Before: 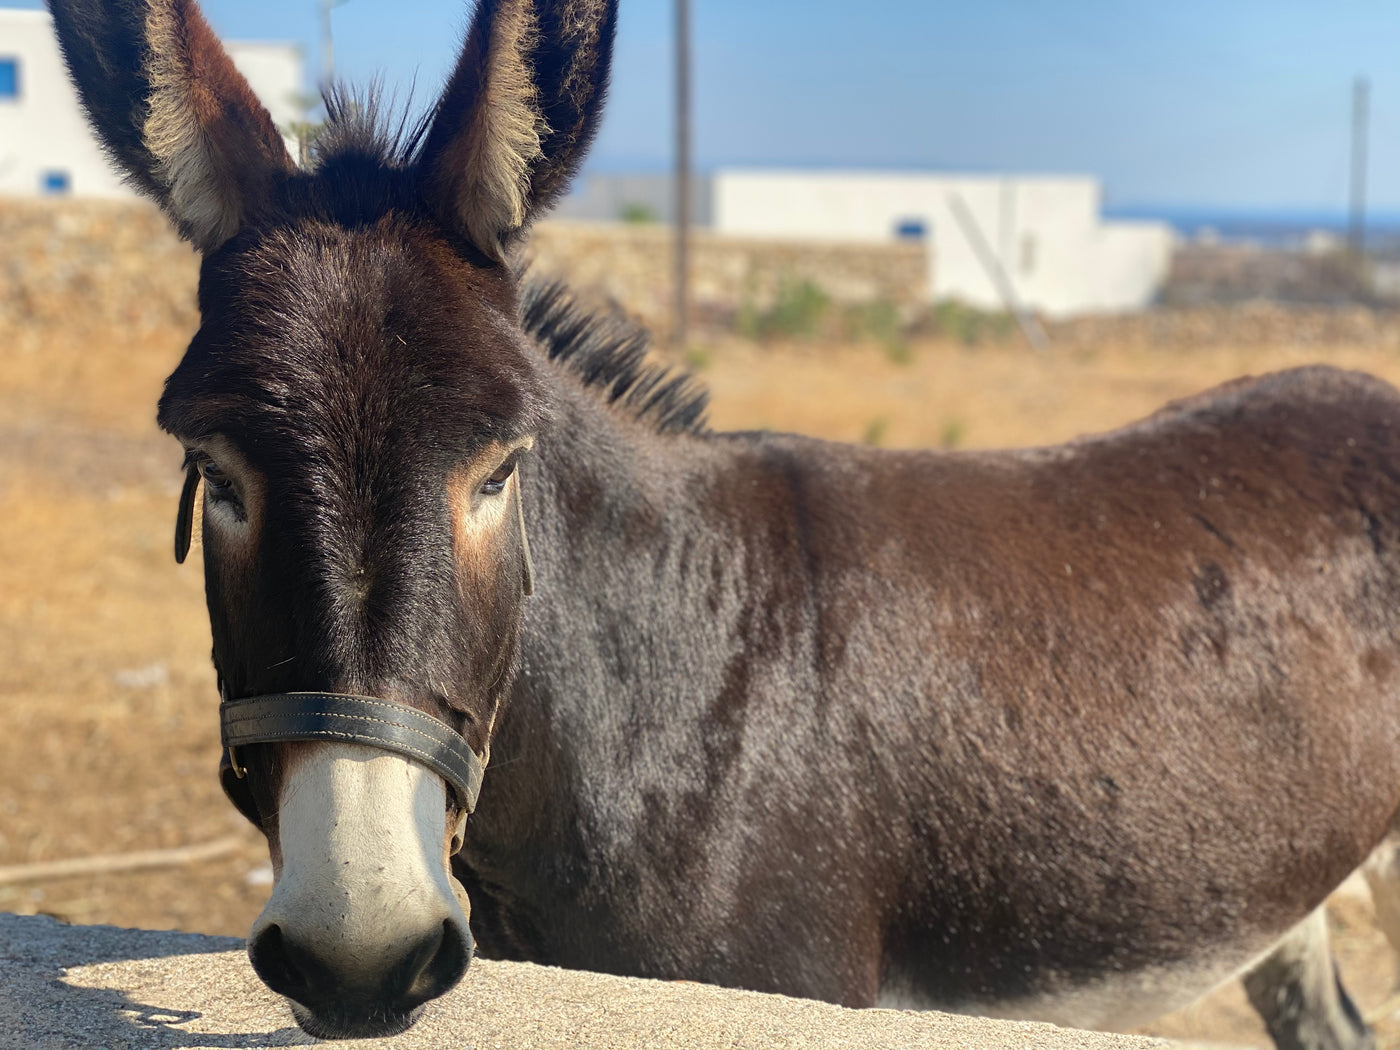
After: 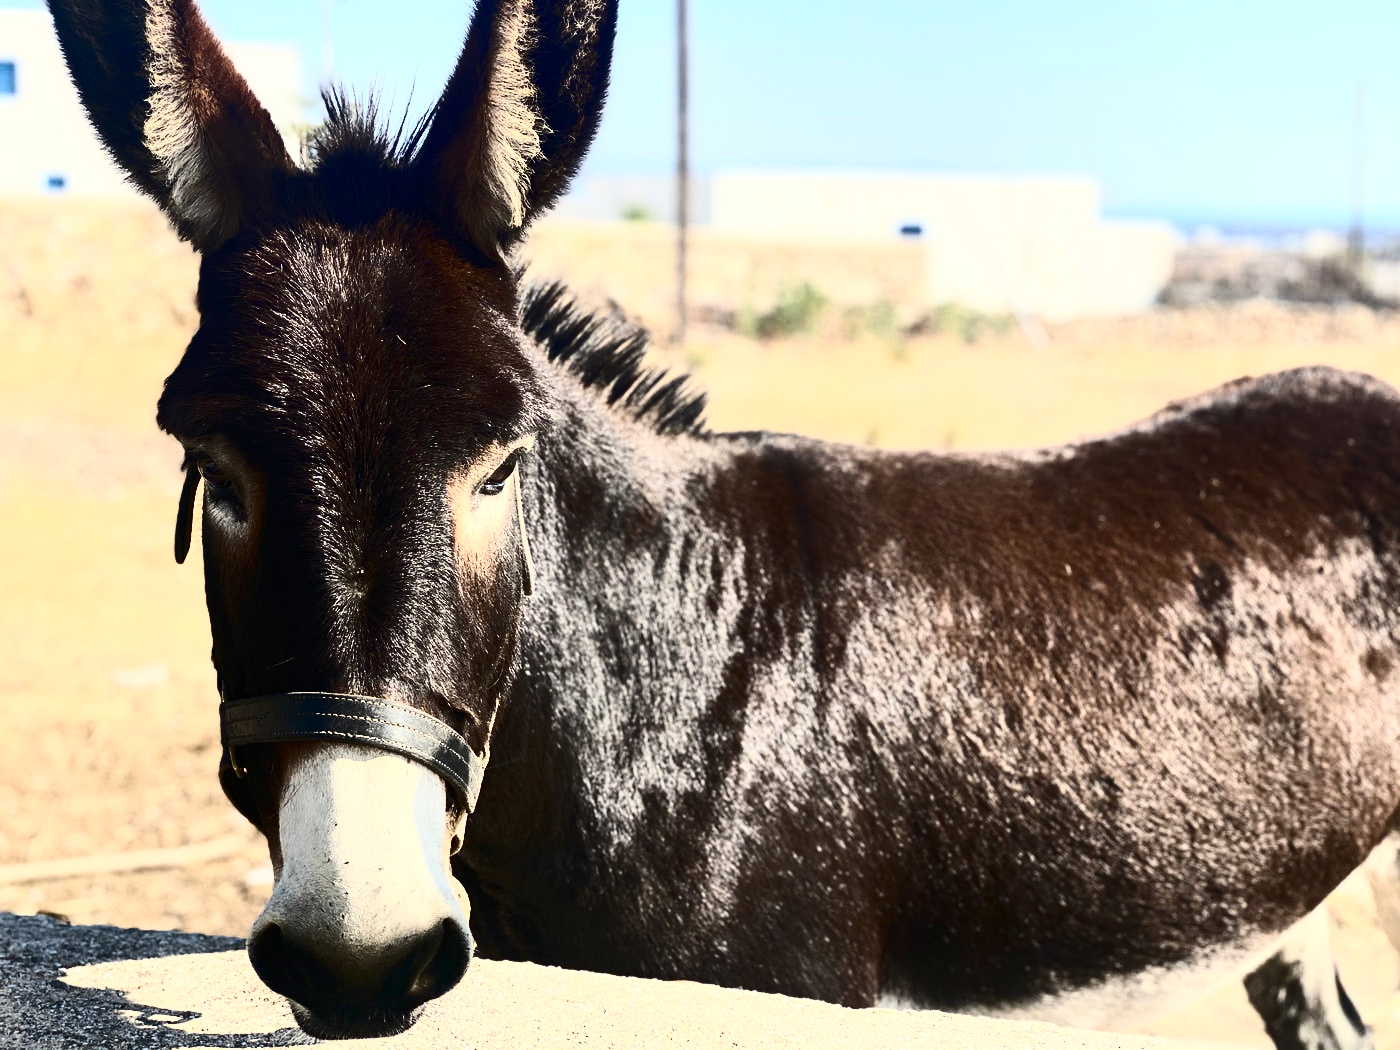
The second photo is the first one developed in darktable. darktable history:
contrast brightness saturation: contrast 0.924, brightness 0.201
